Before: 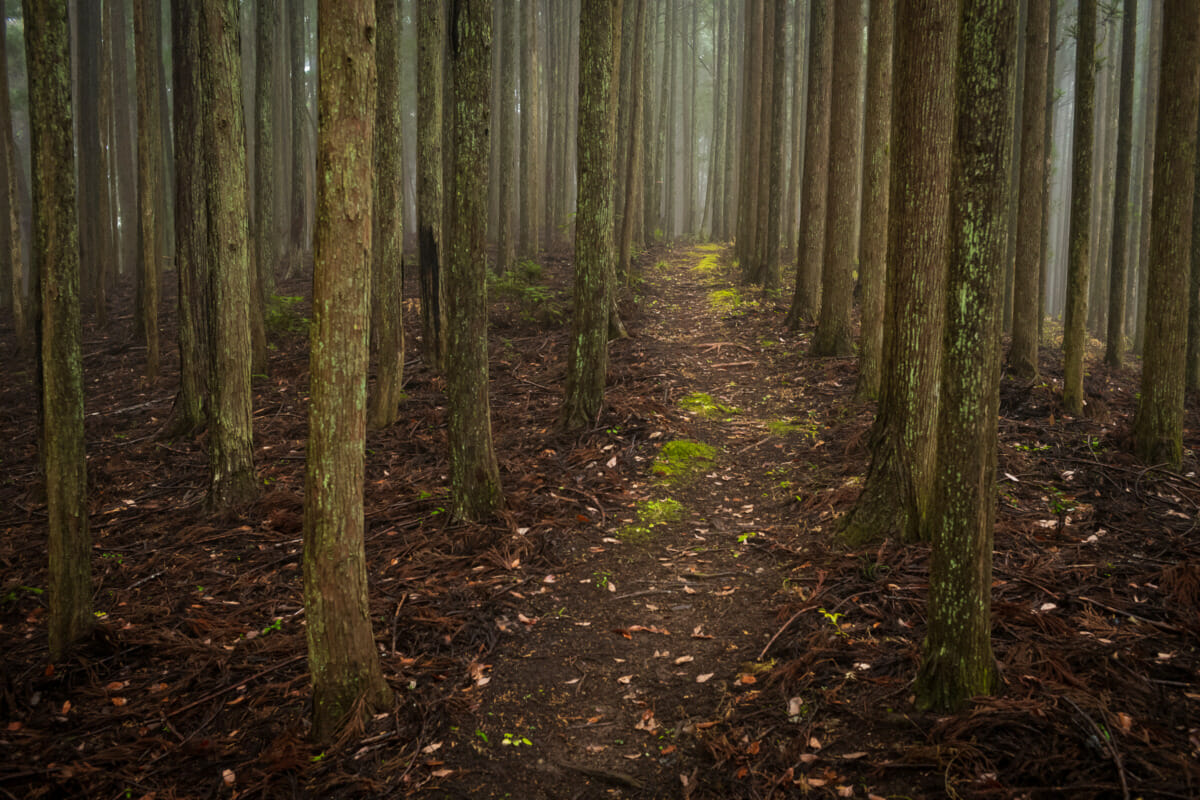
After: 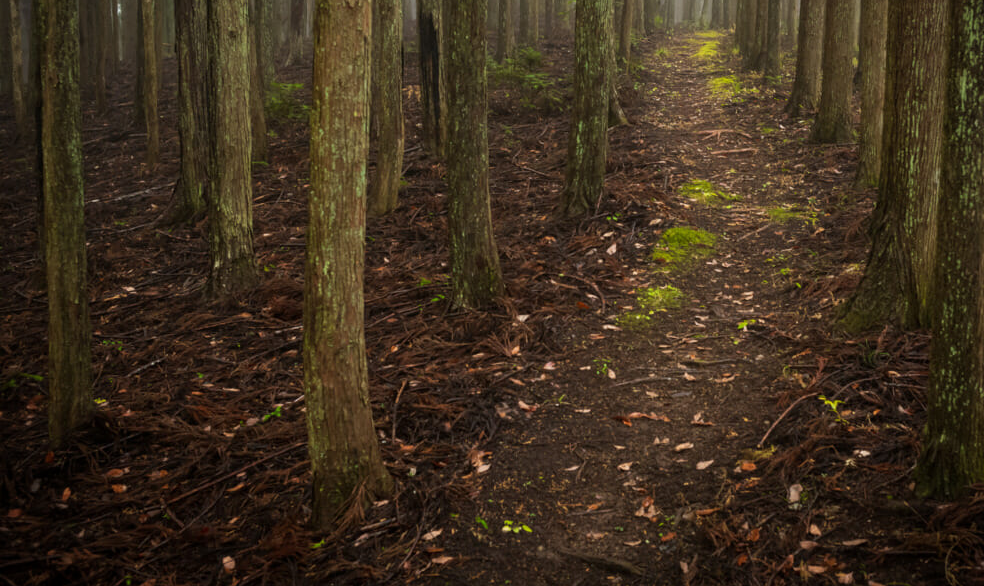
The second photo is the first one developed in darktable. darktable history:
crop: top 26.742%, right 17.961%
vignetting: saturation -0.025, unbound false
